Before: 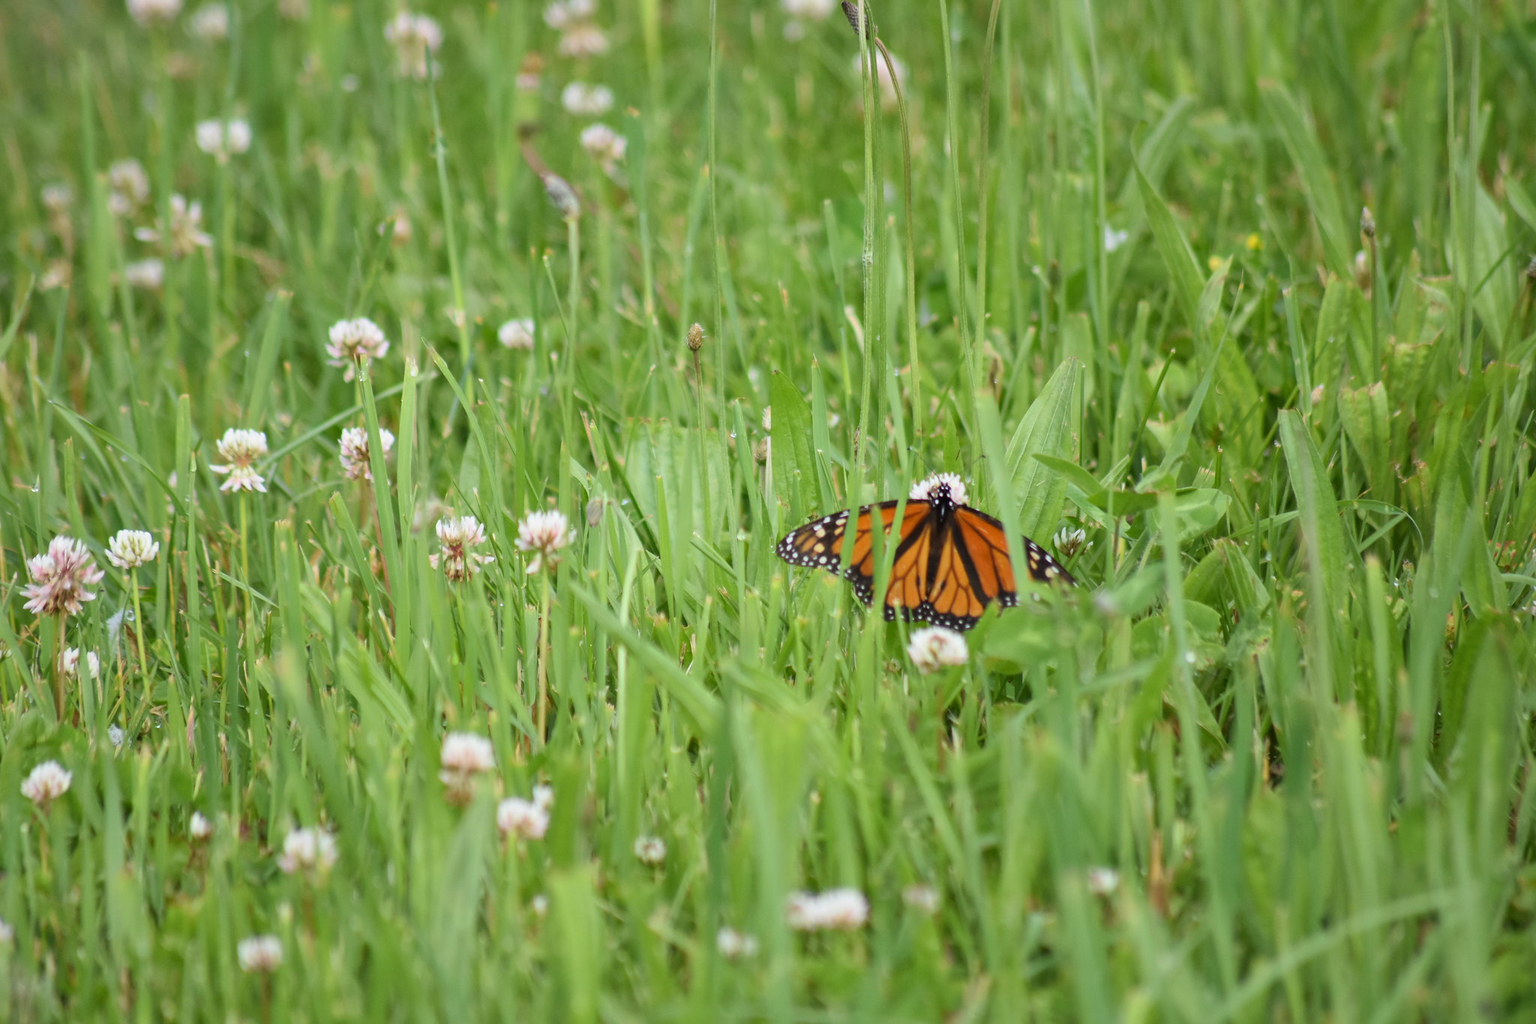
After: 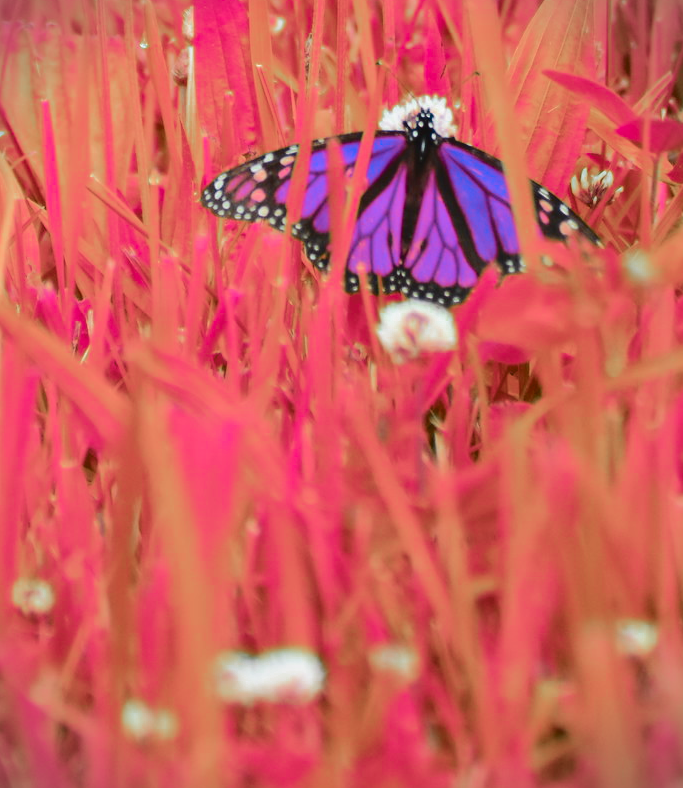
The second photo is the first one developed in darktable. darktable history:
color zones: curves: ch0 [(0.826, 0.353)]; ch1 [(0.242, 0.647) (0.889, 0.342)]; ch2 [(0.246, 0.089) (0.969, 0.068)]
tone equalizer: edges refinement/feathering 500, mask exposure compensation -1.57 EV, preserve details no
vignetting: fall-off start 100.1%
crop: left 40.741%, top 39.238%, right 25.89%, bottom 3.006%
tone curve: curves: ch0 [(0, 0) (0.003, 0.039) (0.011, 0.041) (0.025, 0.048) (0.044, 0.065) (0.069, 0.084) (0.1, 0.104) (0.136, 0.137) (0.177, 0.19) (0.224, 0.245) (0.277, 0.32) (0.335, 0.409) (0.399, 0.496) (0.468, 0.58) (0.543, 0.656) (0.623, 0.733) (0.709, 0.796) (0.801, 0.852) (0.898, 0.93) (1, 1)], color space Lab, independent channels, preserve colors none
